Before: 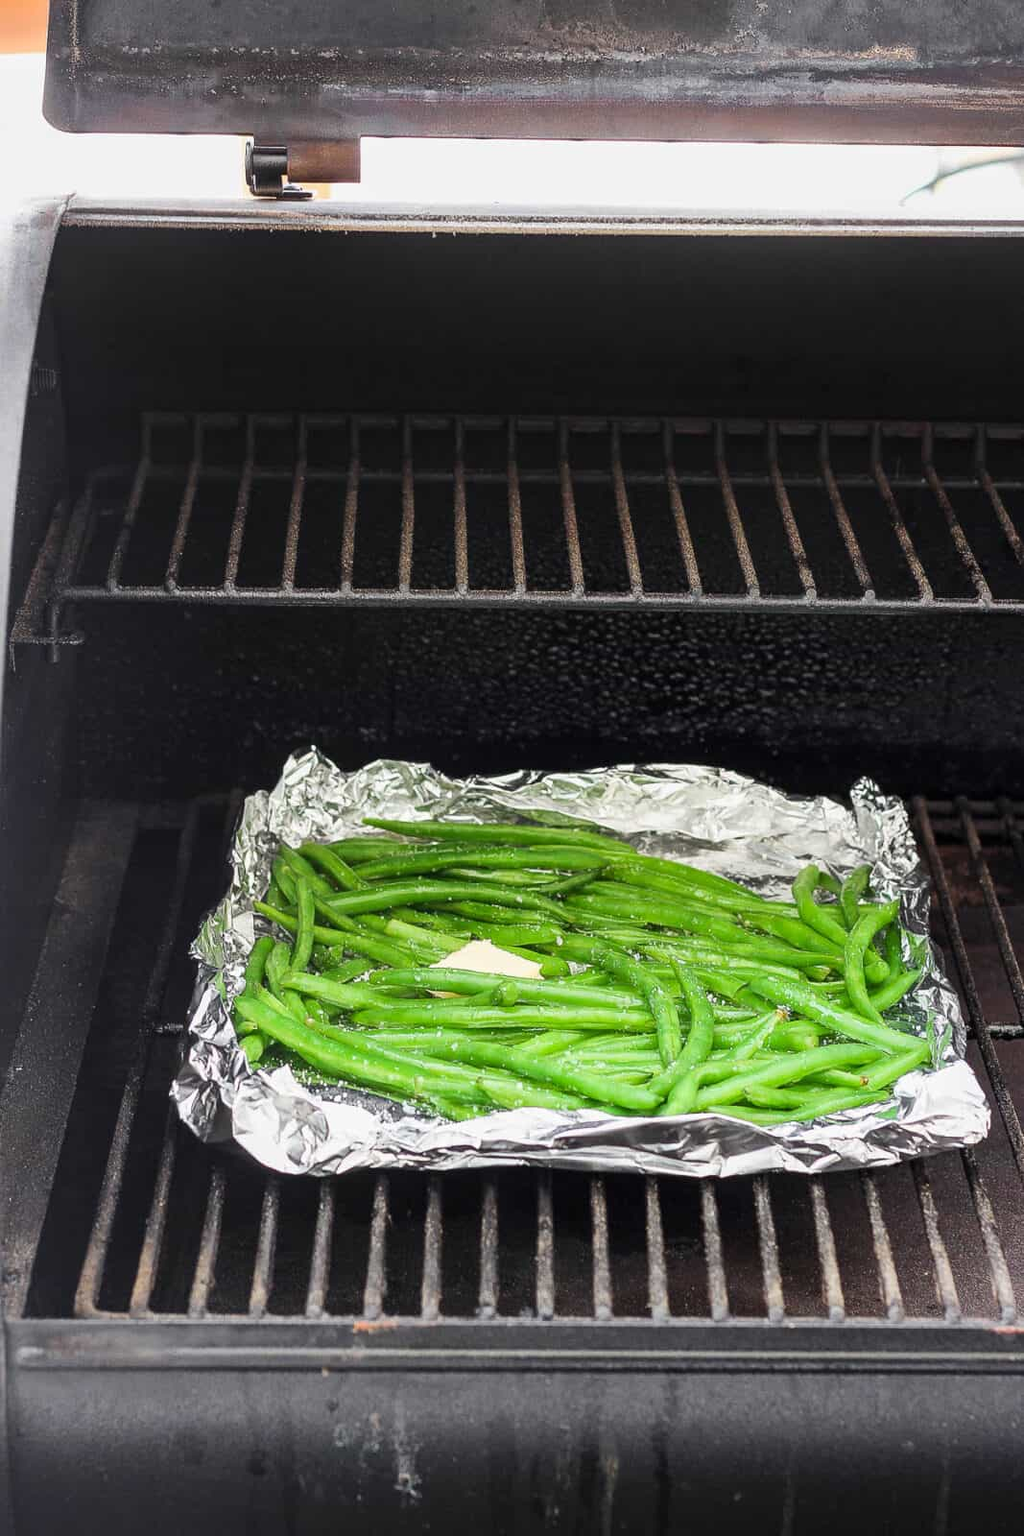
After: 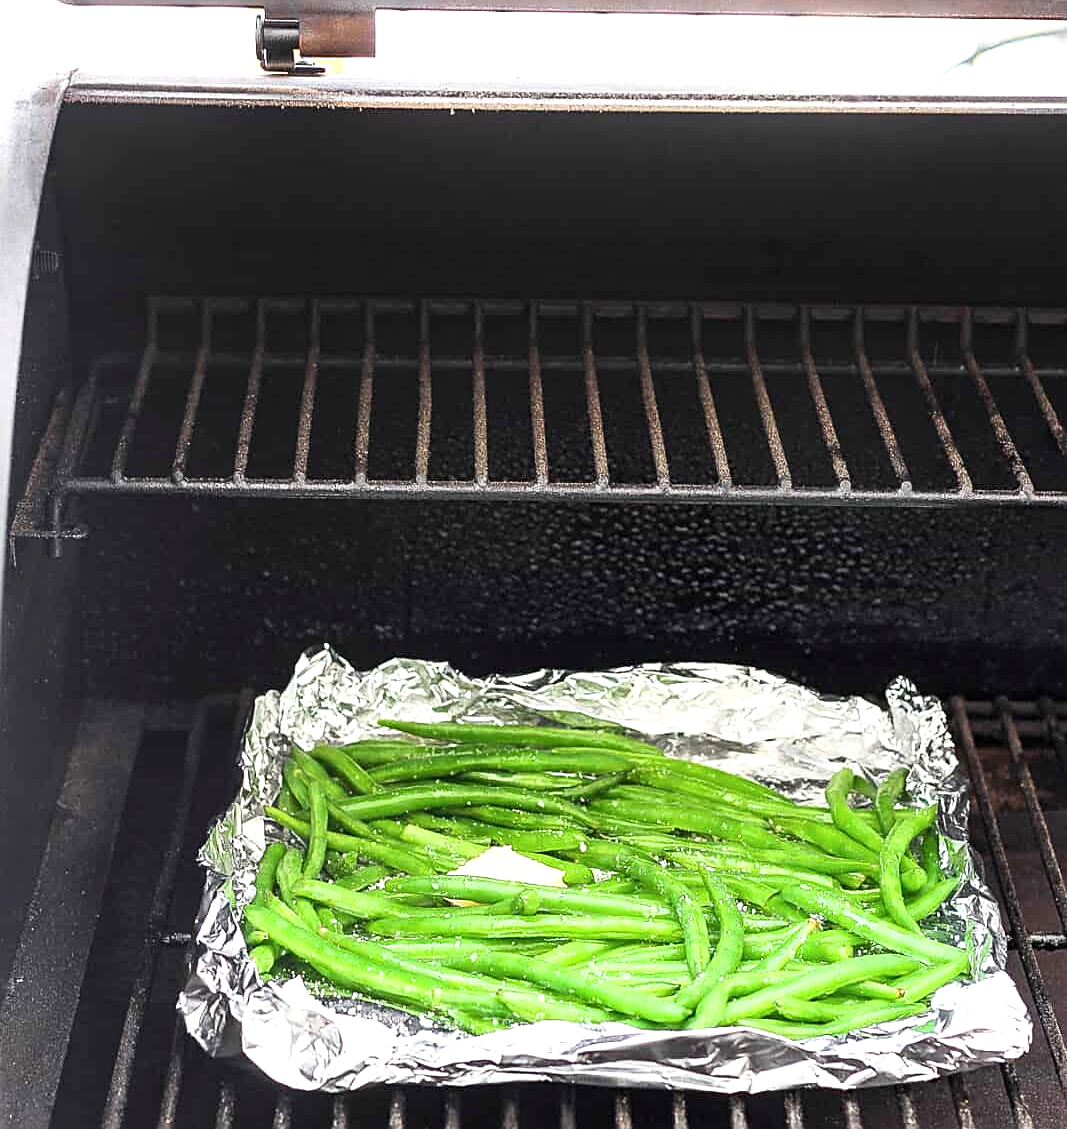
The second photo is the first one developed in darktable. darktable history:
crop and rotate: top 8.35%, bottom 21.082%
exposure: black level correction 0, exposure 0.5 EV, compensate exposure bias true, compensate highlight preservation false
sharpen: on, module defaults
tone curve: curves: ch0 [(0, 0) (0.003, 0.003) (0.011, 0.011) (0.025, 0.026) (0.044, 0.046) (0.069, 0.072) (0.1, 0.103) (0.136, 0.141) (0.177, 0.184) (0.224, 0.233) (0.277, 0.287) (0.335, 0.348) (0.399, 0.414) (0.468, 0.486) (0.543, 0.563) (0.623, 0.647) (0.709, 0.736) (0.801, 0.831) (0.898, 0.92) (1, 1)], color space Lab, independent channels, preserve colors none
